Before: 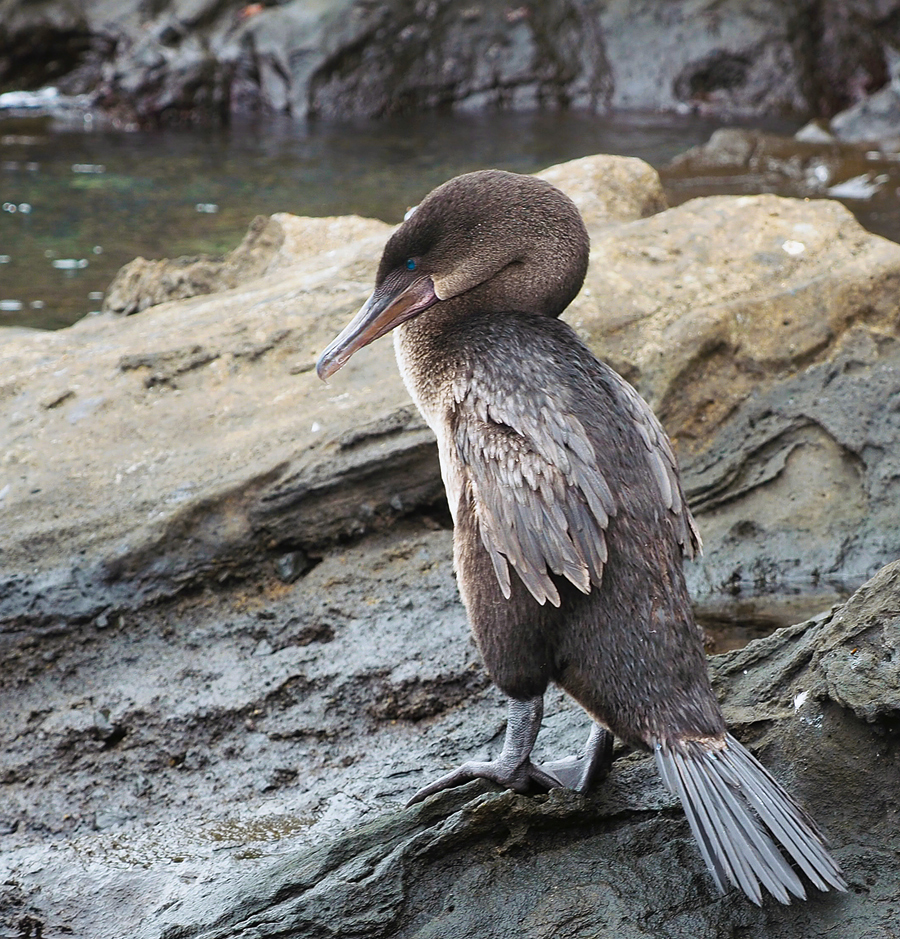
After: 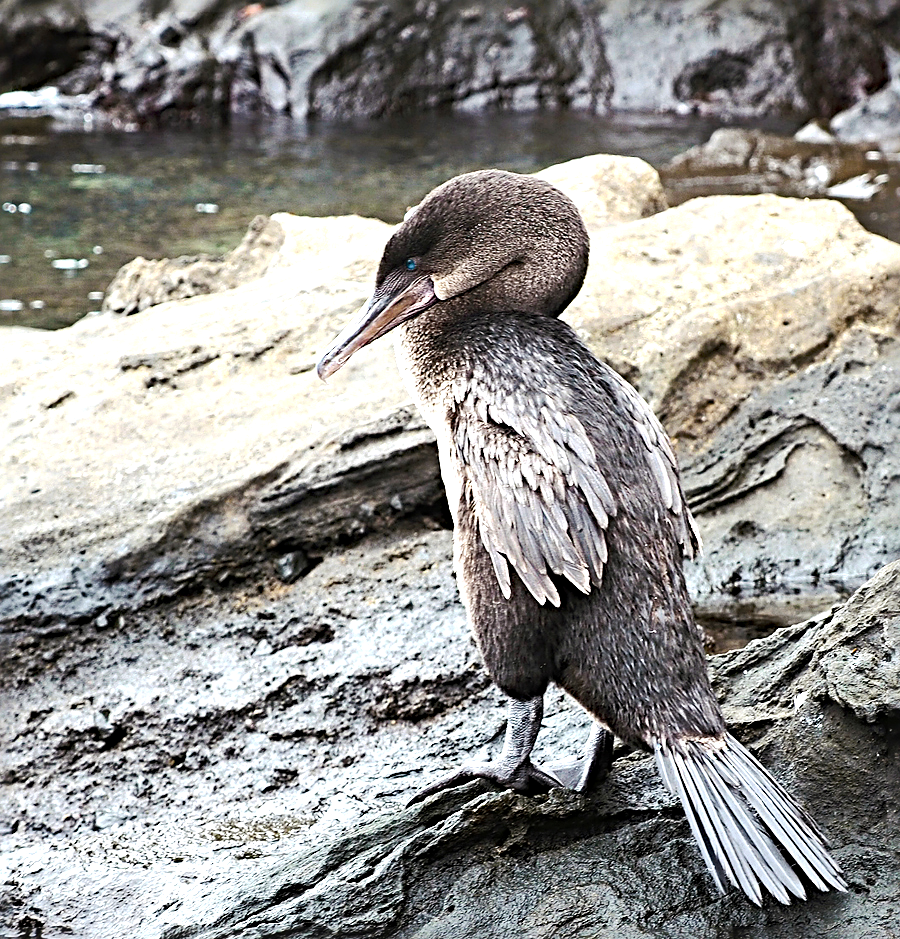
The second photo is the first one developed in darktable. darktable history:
sharpen: radius 4.881
base curve: curves: ch0 [(0, 0) (0.158, 0.273) (0.879, 0.895) (1, 1)], preserve colors none
tone equalizer: -8 EV -1.06 EV, -7 EV -1.03 EV, -6 EV -0.827 EV, -5 EV -0.604 EV, -3 EV 0.577 EV, -2 EV 0.885 EV, -1 EV 1.01 EV, +0 EV 1.06 EV, edges refinement/feathering 500, mask exposure compensation -1.57 EV, preserve details no
